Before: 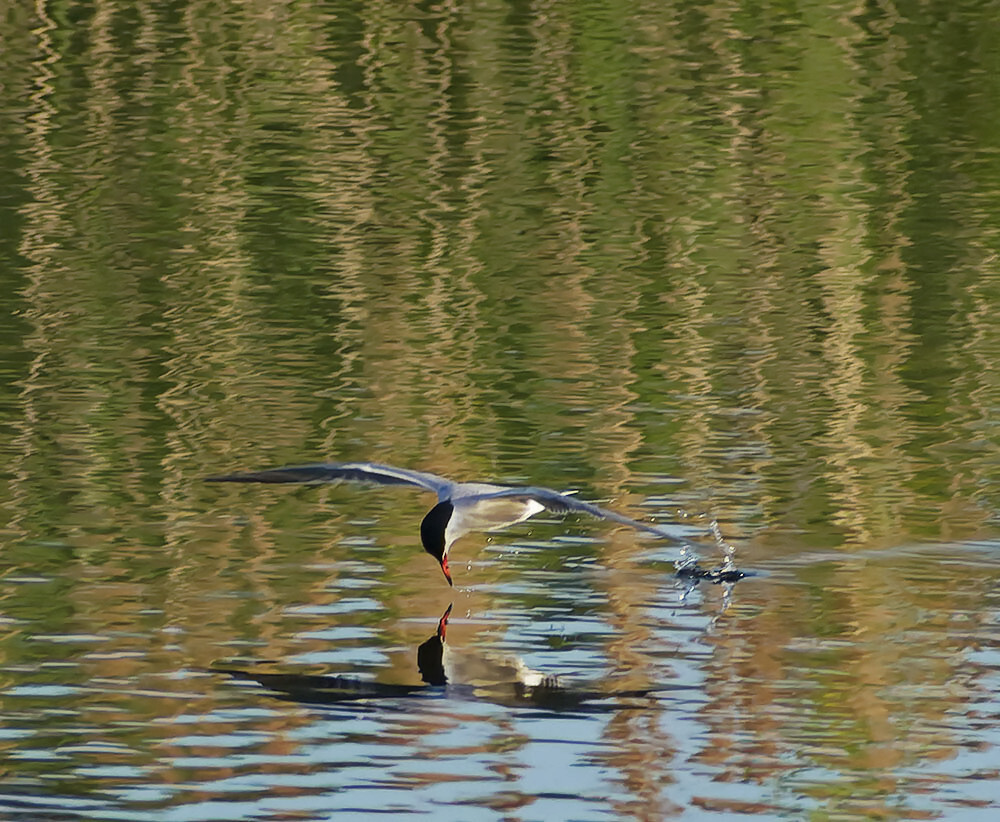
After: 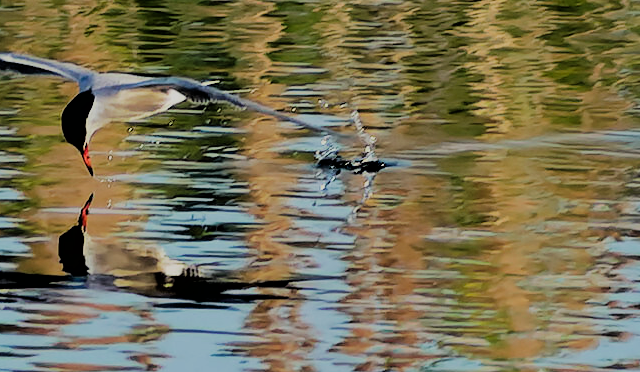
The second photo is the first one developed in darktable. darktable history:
filmic rgb: black relative exposure -3.17 EV, white relative exposure 7.04 EV, hardness 1.46, contrast 1.346, iterations of high-quality reconstruction 0
crop and rotate: left 35.925%, top 49.937%, bottom 4.806%
